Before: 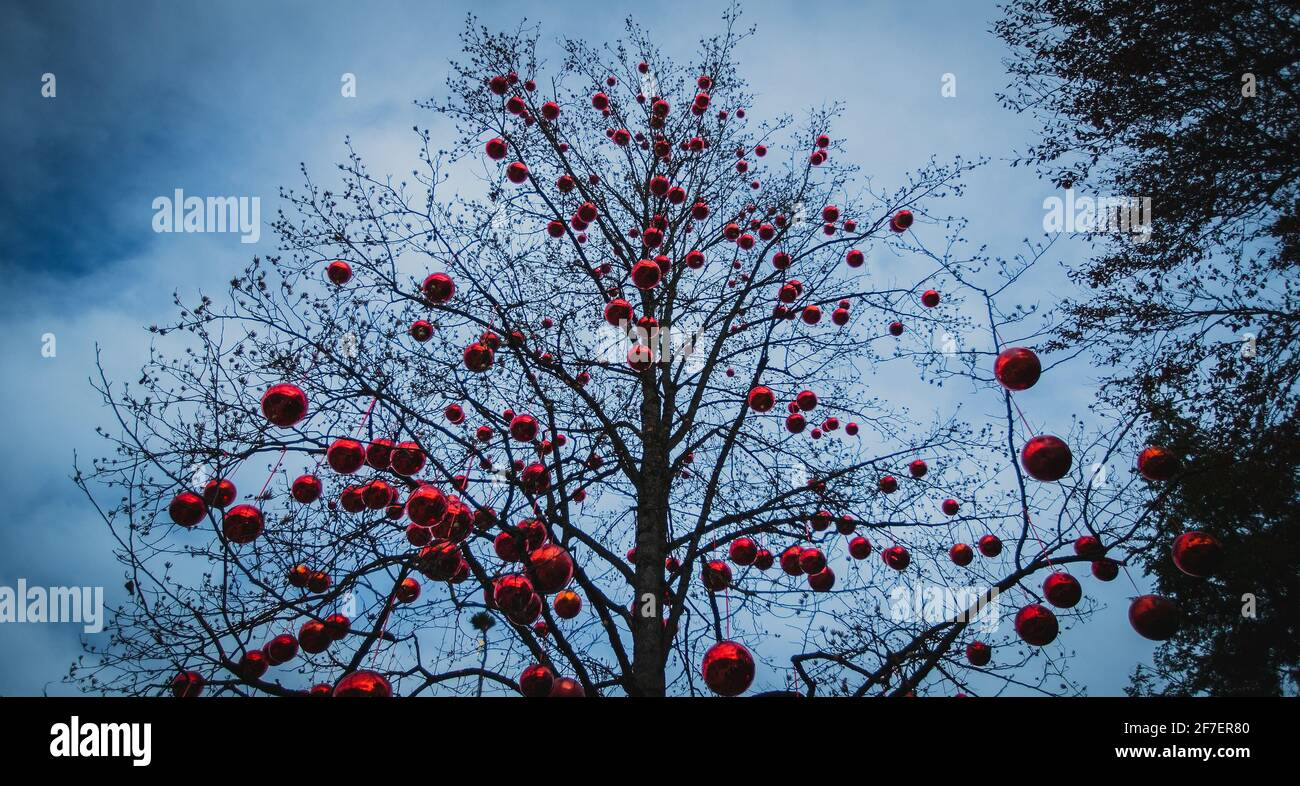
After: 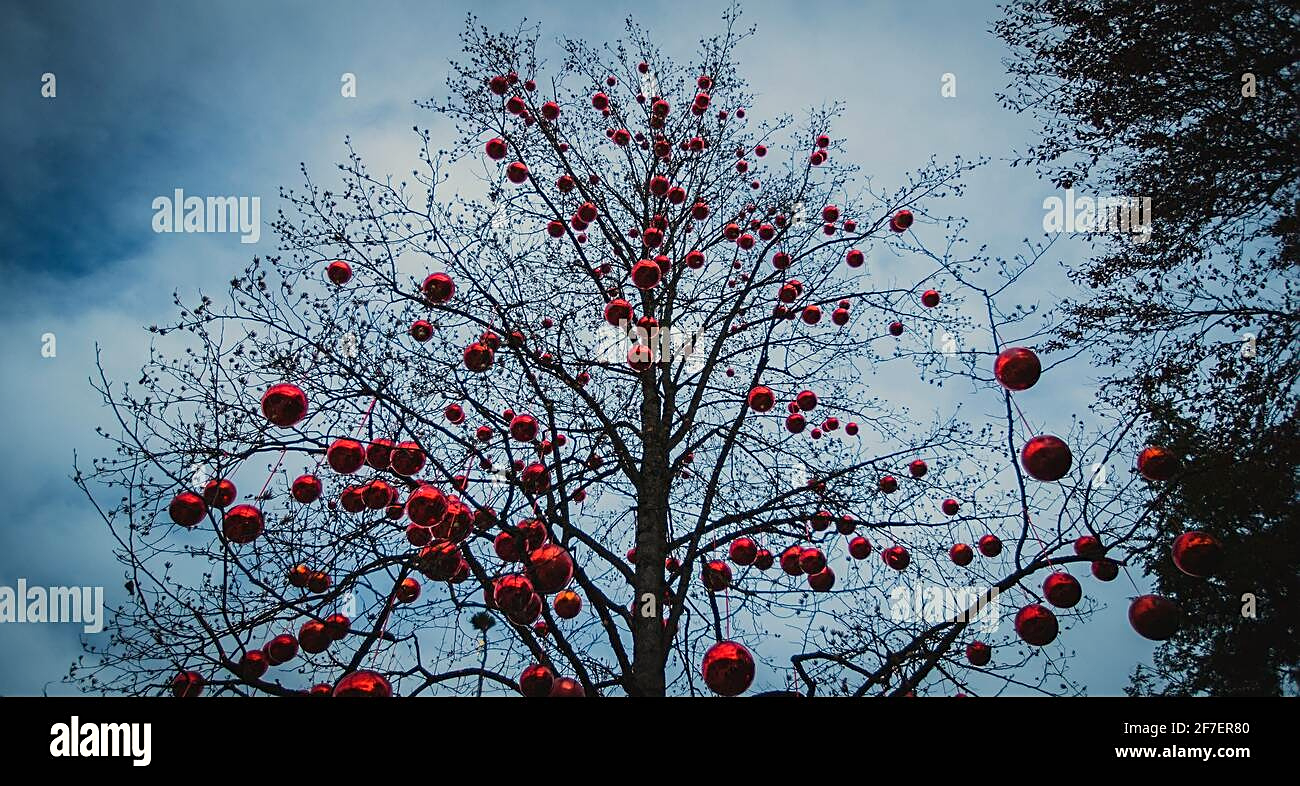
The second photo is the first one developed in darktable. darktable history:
sharpen: on, module defaults
white balance: red 1.045, blue 0.932
